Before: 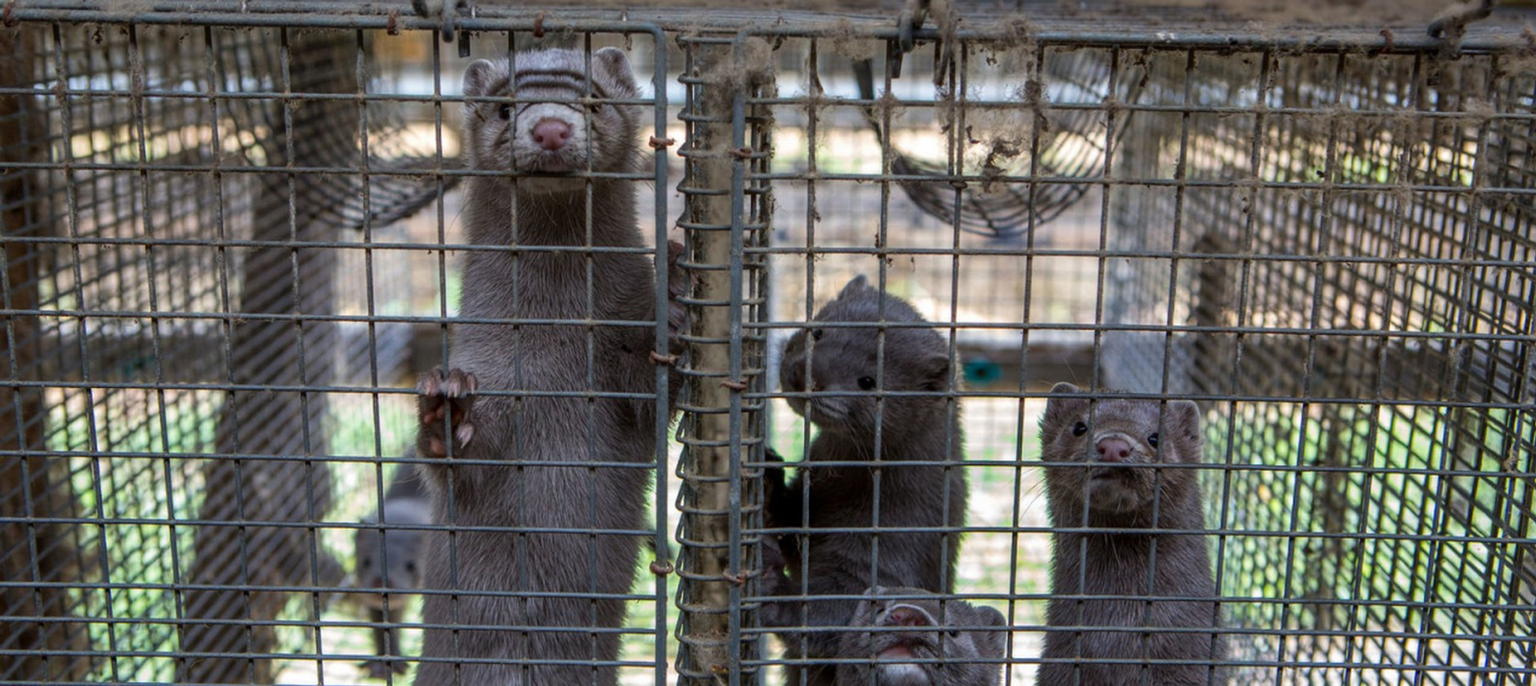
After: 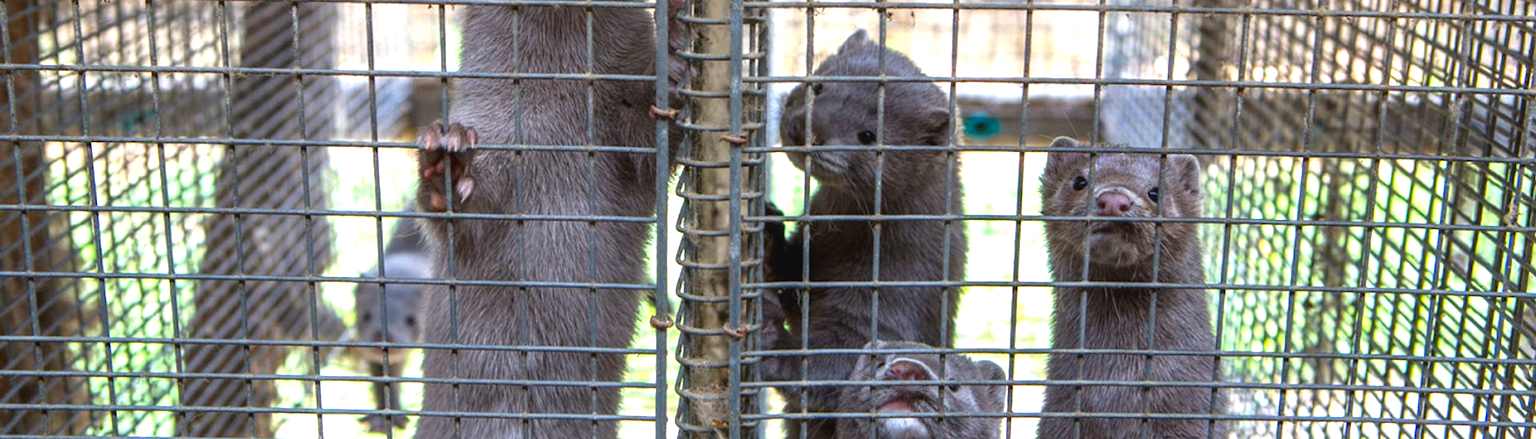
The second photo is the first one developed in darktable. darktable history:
crop and rotate: top 35.876%
exposure: black level correction -0.002, exposure 1.109 EV, compensate highlight preservation false
color balance rgb: linear chroma grading › global chroma -0.461%, perceptual saturation grading › global saturation 17.197%
